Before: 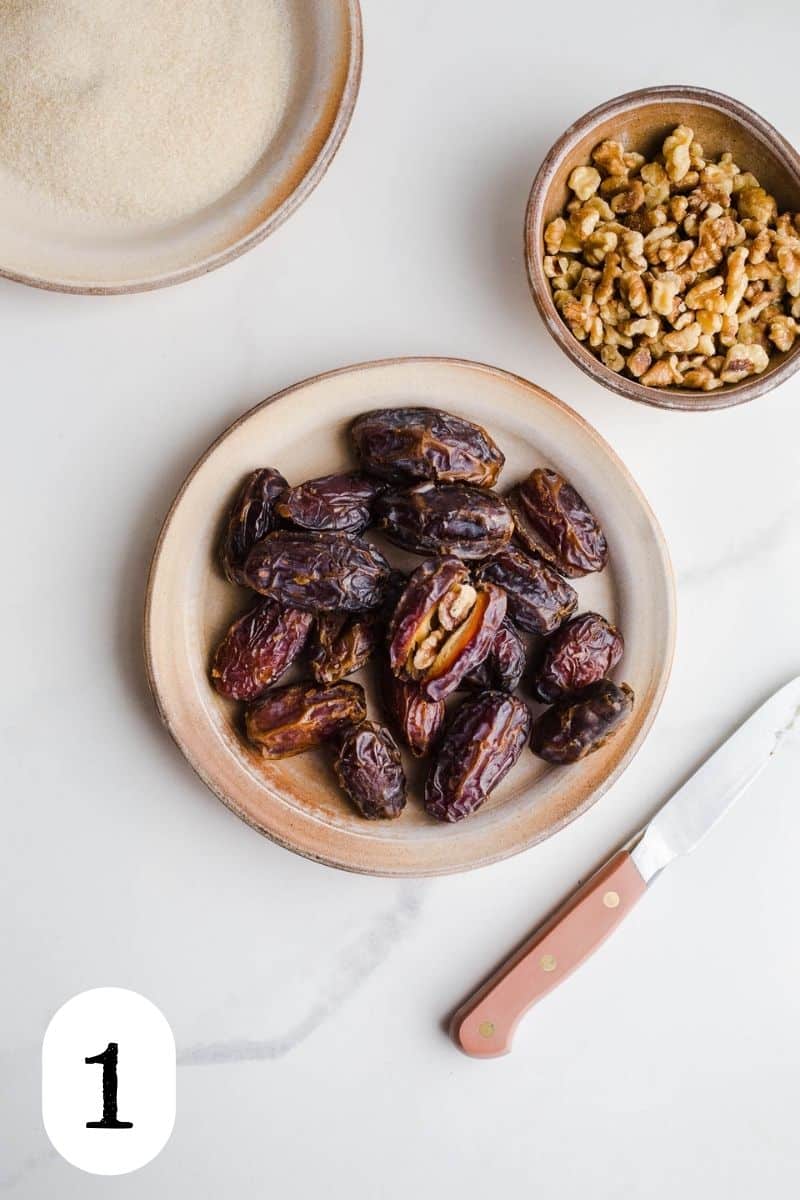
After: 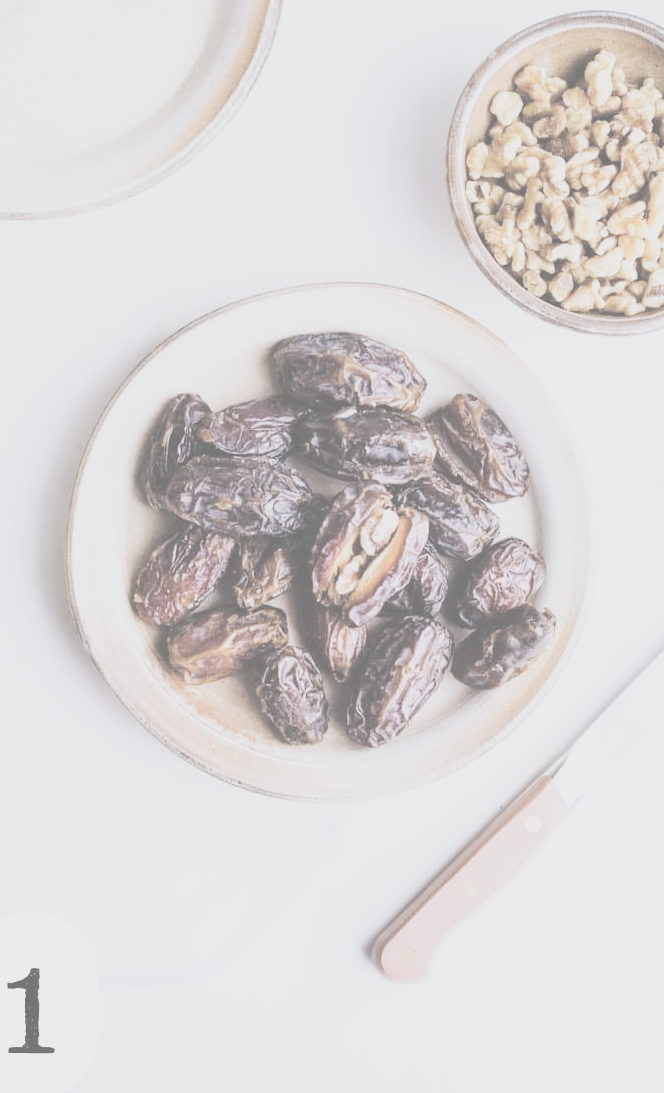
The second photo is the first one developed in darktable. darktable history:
crop: left 9.794%, top 6.268%, right 7.139%, bottom 2.579%
contrast brightness saturation: contrast -0.327, brightness 0.765, saturation -0.771
base curve: curves: ch0 [(0, 0) (0.028, 0.03) (0.121, 0.232) (0.46, 0.748) (0.859, 0.968) (1, 1)], preserve colors none
color calibration: illuminant as shot in camera, x 0.37, y 0.382, temperature 4319.25 K
